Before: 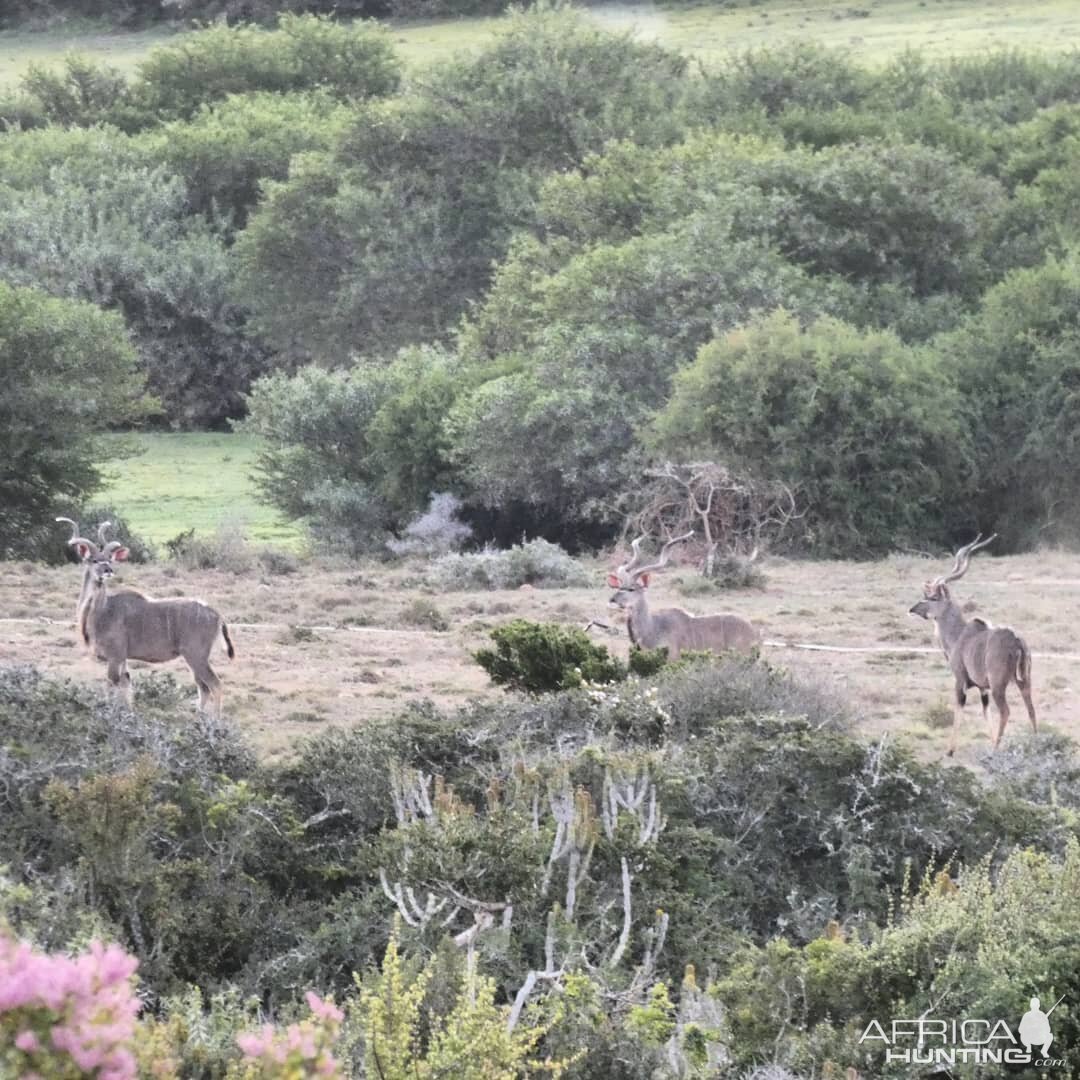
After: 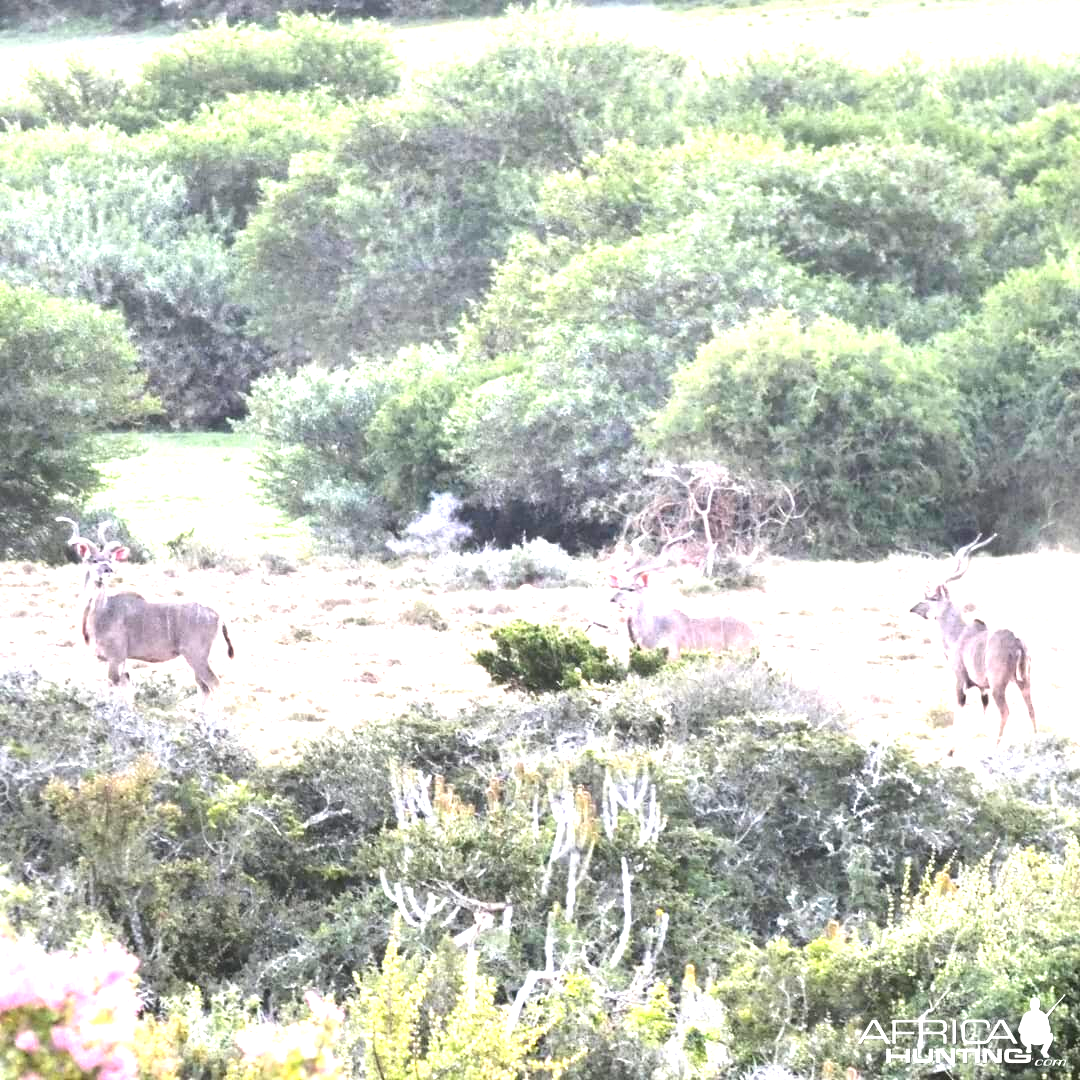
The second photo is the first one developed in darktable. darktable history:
exposure: black level correction 0, exposure 1.403 EV, compensate exposure bias true, compensate highlight preservation false
contrast brightness saturation: brightness -0.016, saturation 0.353
